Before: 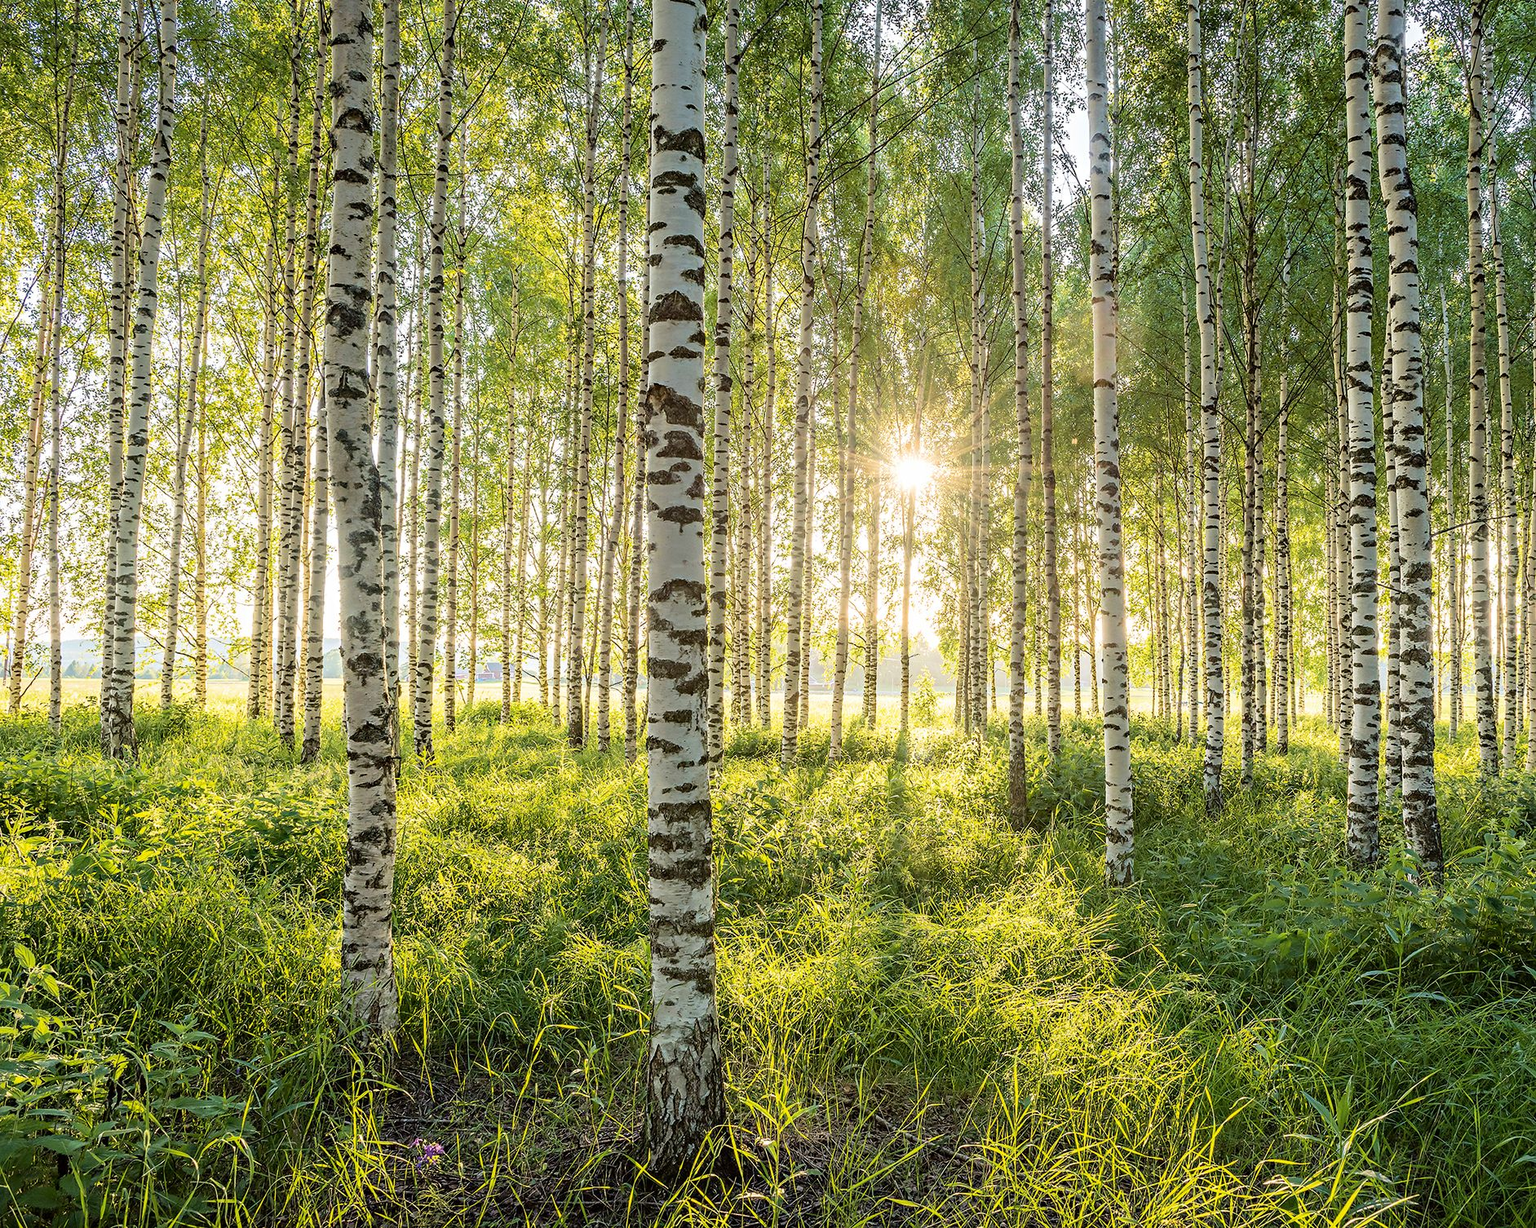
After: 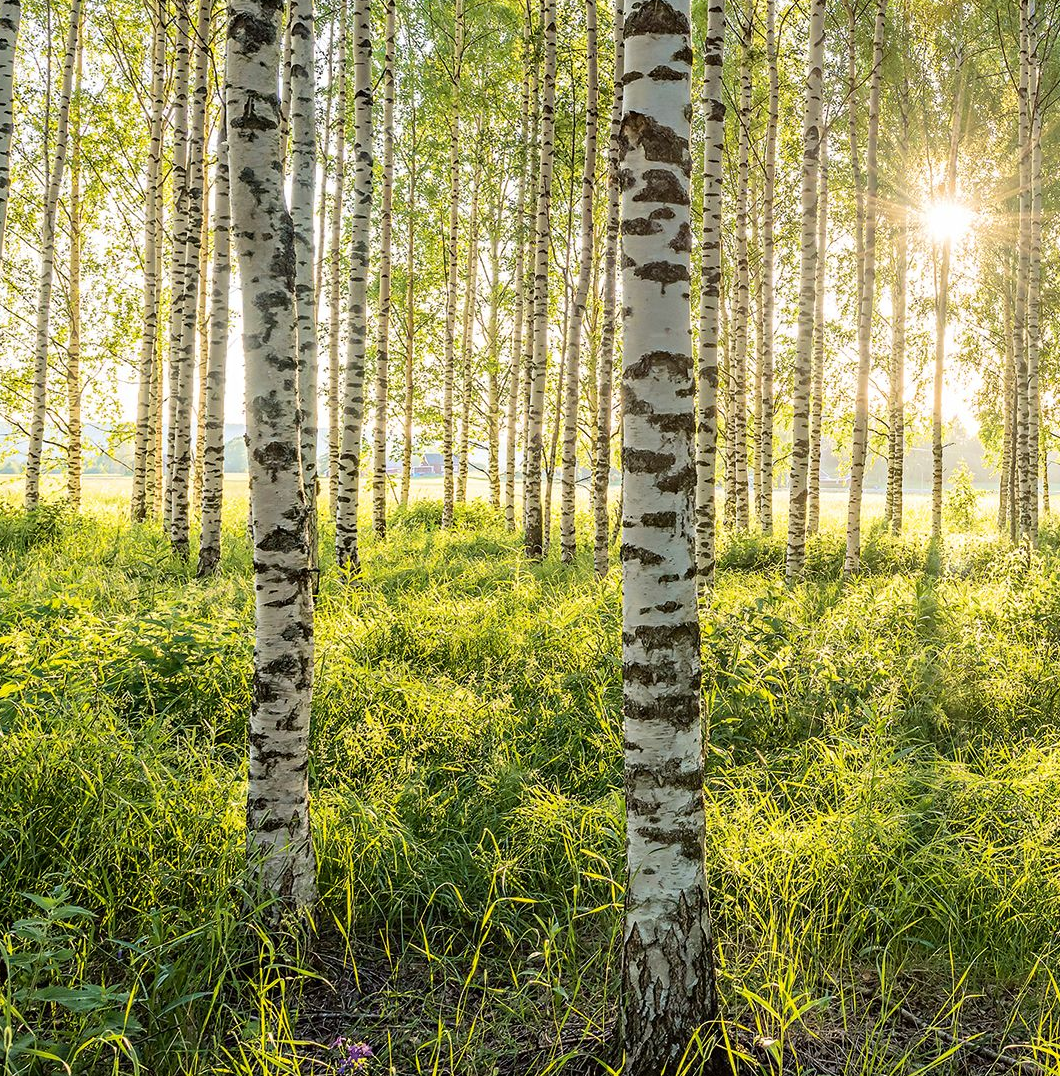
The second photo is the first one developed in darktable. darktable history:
color zones: curves: ch0 [(0.068, 0.464) (0.25, 0.5) (0.48, 0.508) (0.75, 0.536) (0.886, 0.476) (0.967, 0.456)]; ch1 [(0.066, 0.456) (0.25, 0.5) (0.616, 0.508) (0.746, 0.56) (0.934, 0.444)]
color correction: highlights b* -0.056
crop: left 9.156%, top 23.896%, right 34.538%, bottom 4.656%
